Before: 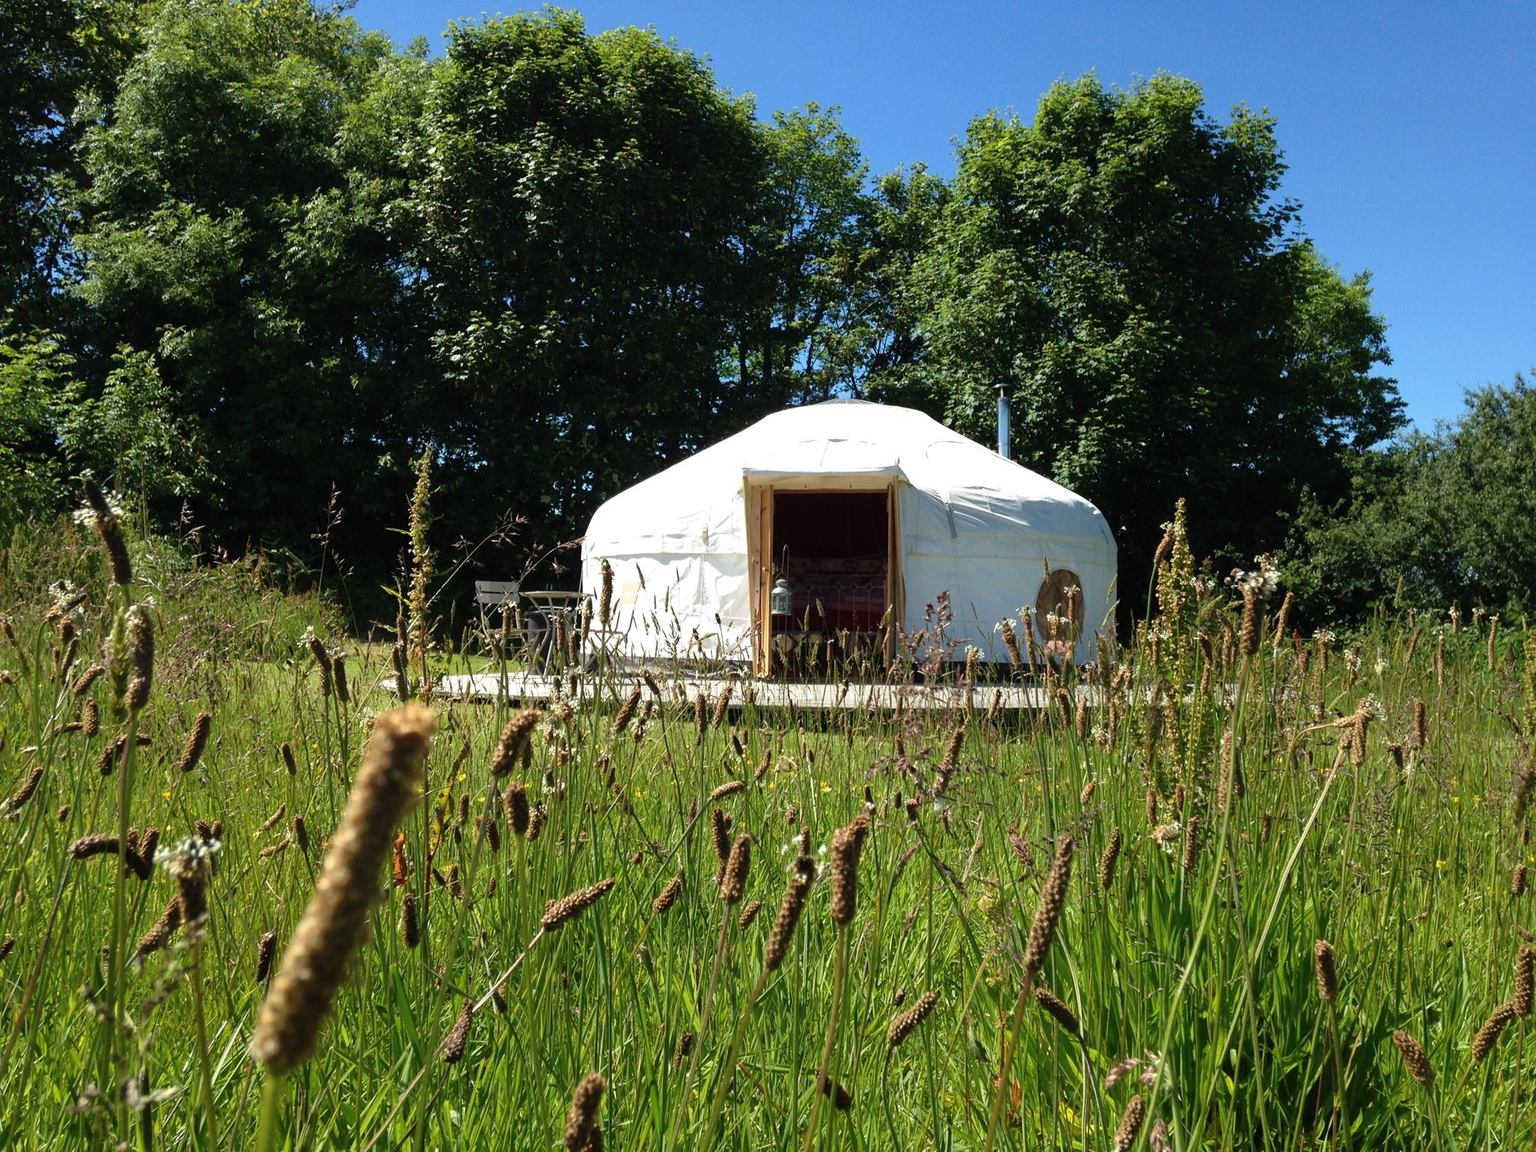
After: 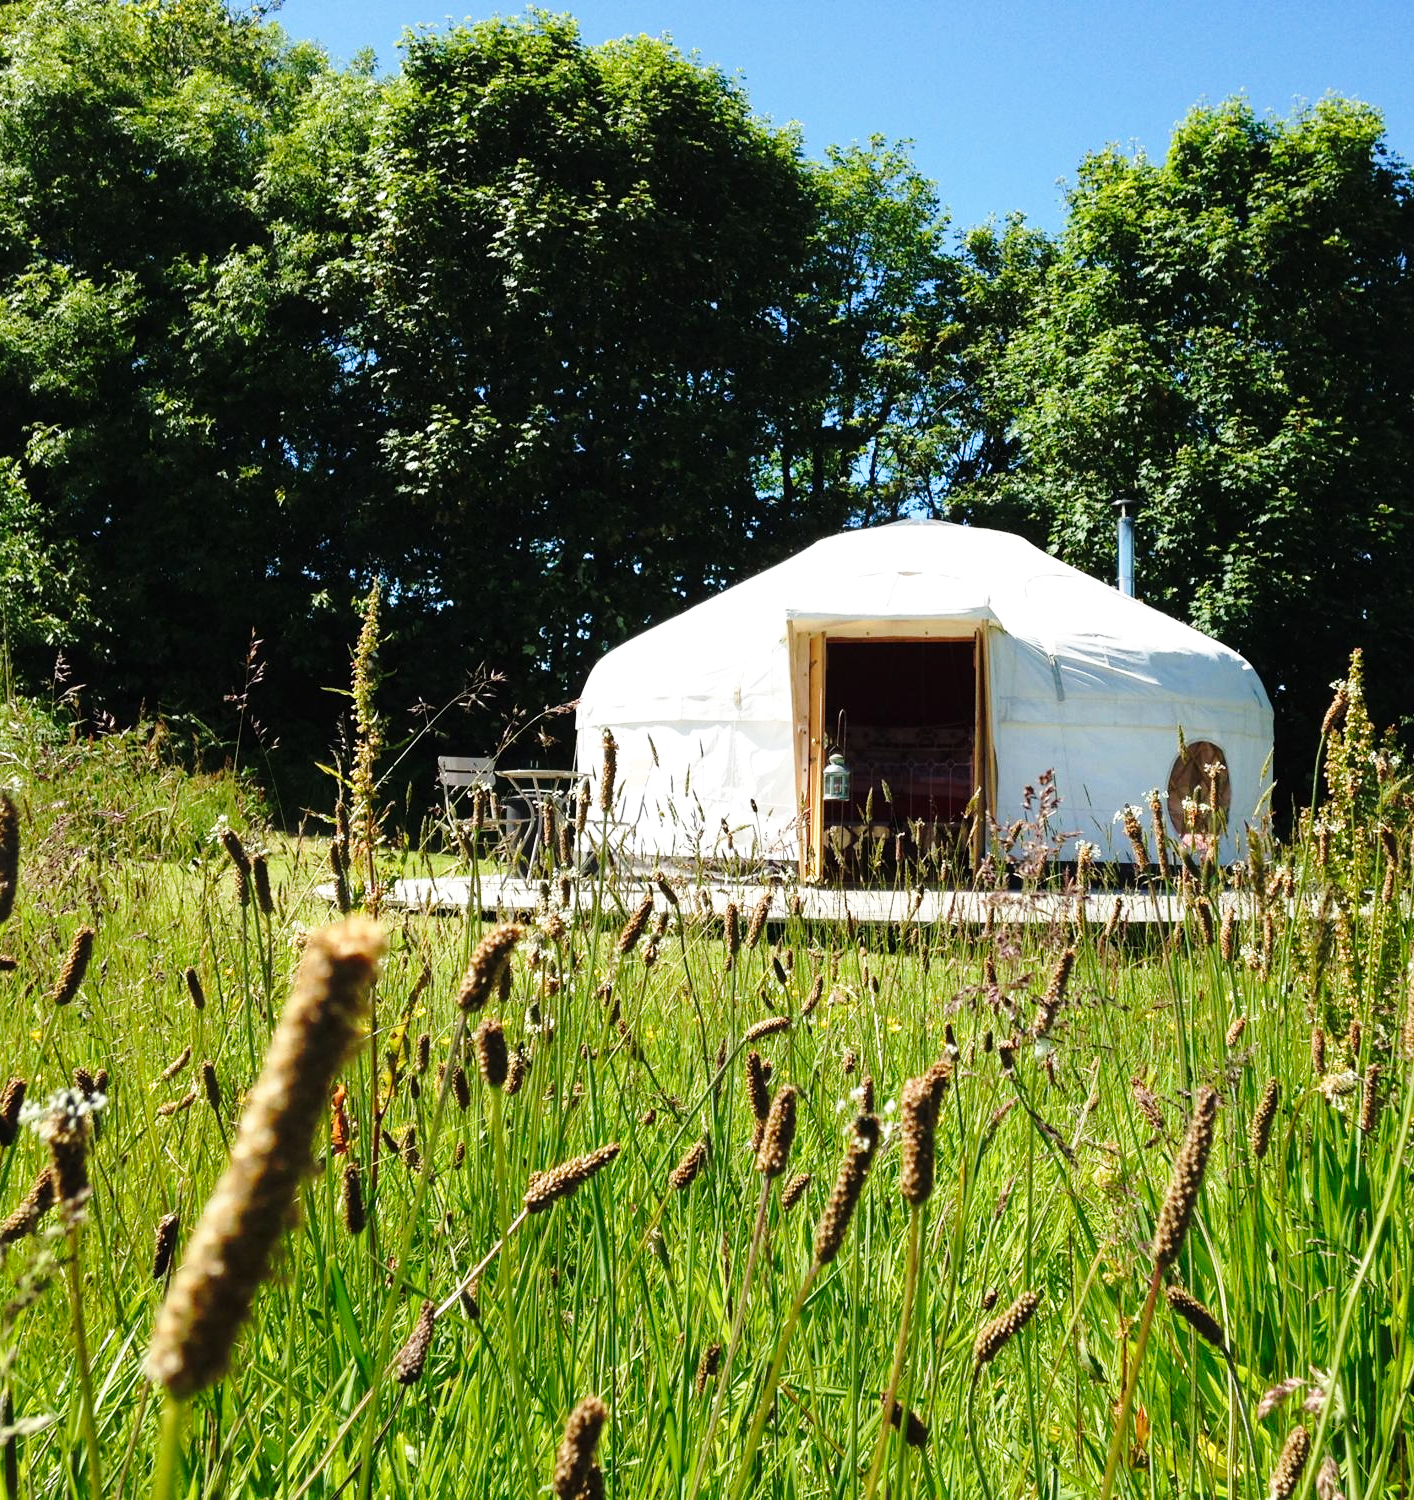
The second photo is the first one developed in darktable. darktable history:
crop and rotate: left 9.074%, right 20.221%
base curve: curves: ch0 [(0, 0) (0.028, 0.03) (0.121, 0.232) (0.46, 0.748) (0.859, 0.968) (1, 1)], preserve colors none
